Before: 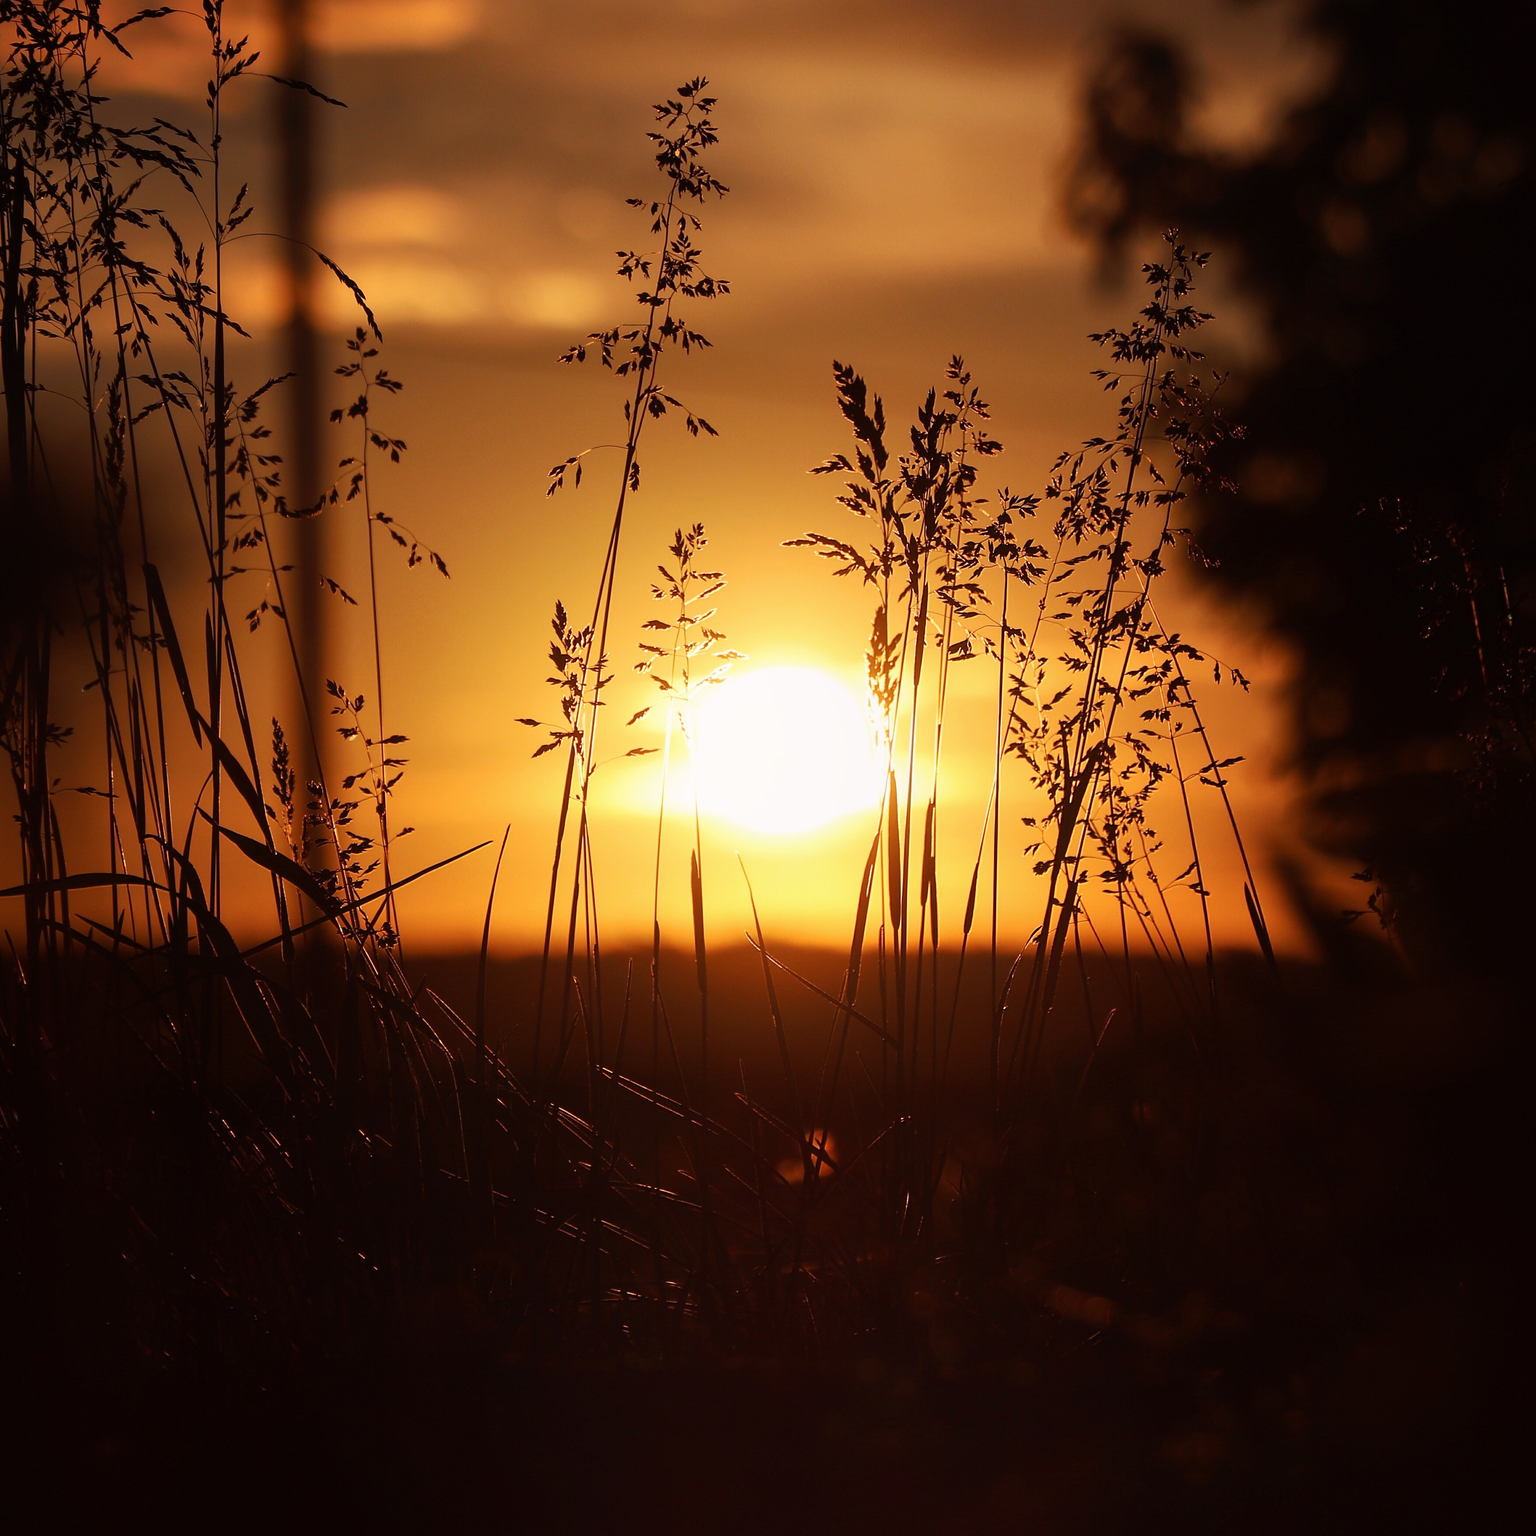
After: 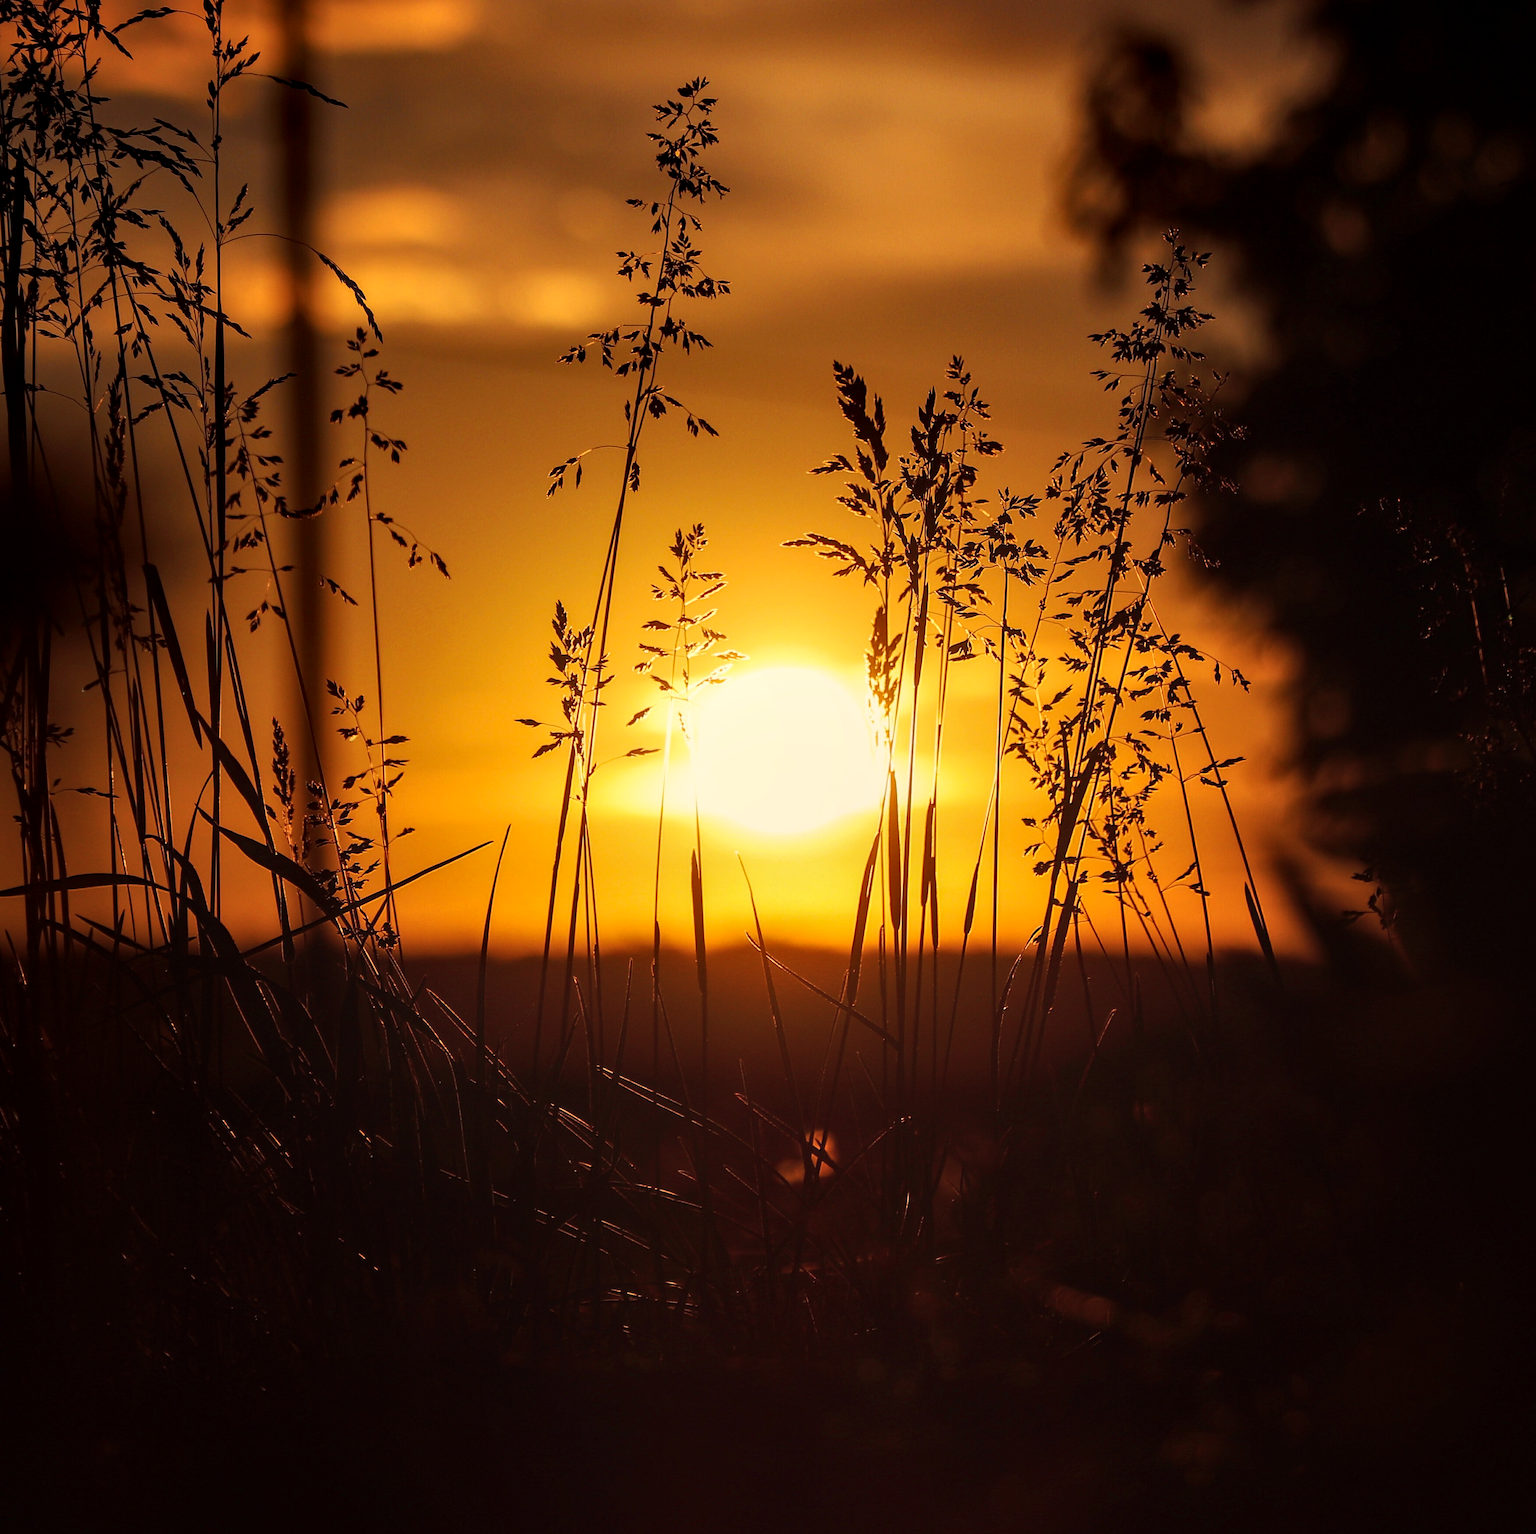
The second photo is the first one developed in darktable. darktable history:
local contrast: on, module defaults
haze removal: compatibility mode true, adaptive false
crop: bottom 0.075%
color balance rgb: highlights gain › chroma 7.936%, highlights gain › hue 82.23°, linear chroma grading › global chroma 0.754%, perceptual saturation grading › global saturation 0.746%
